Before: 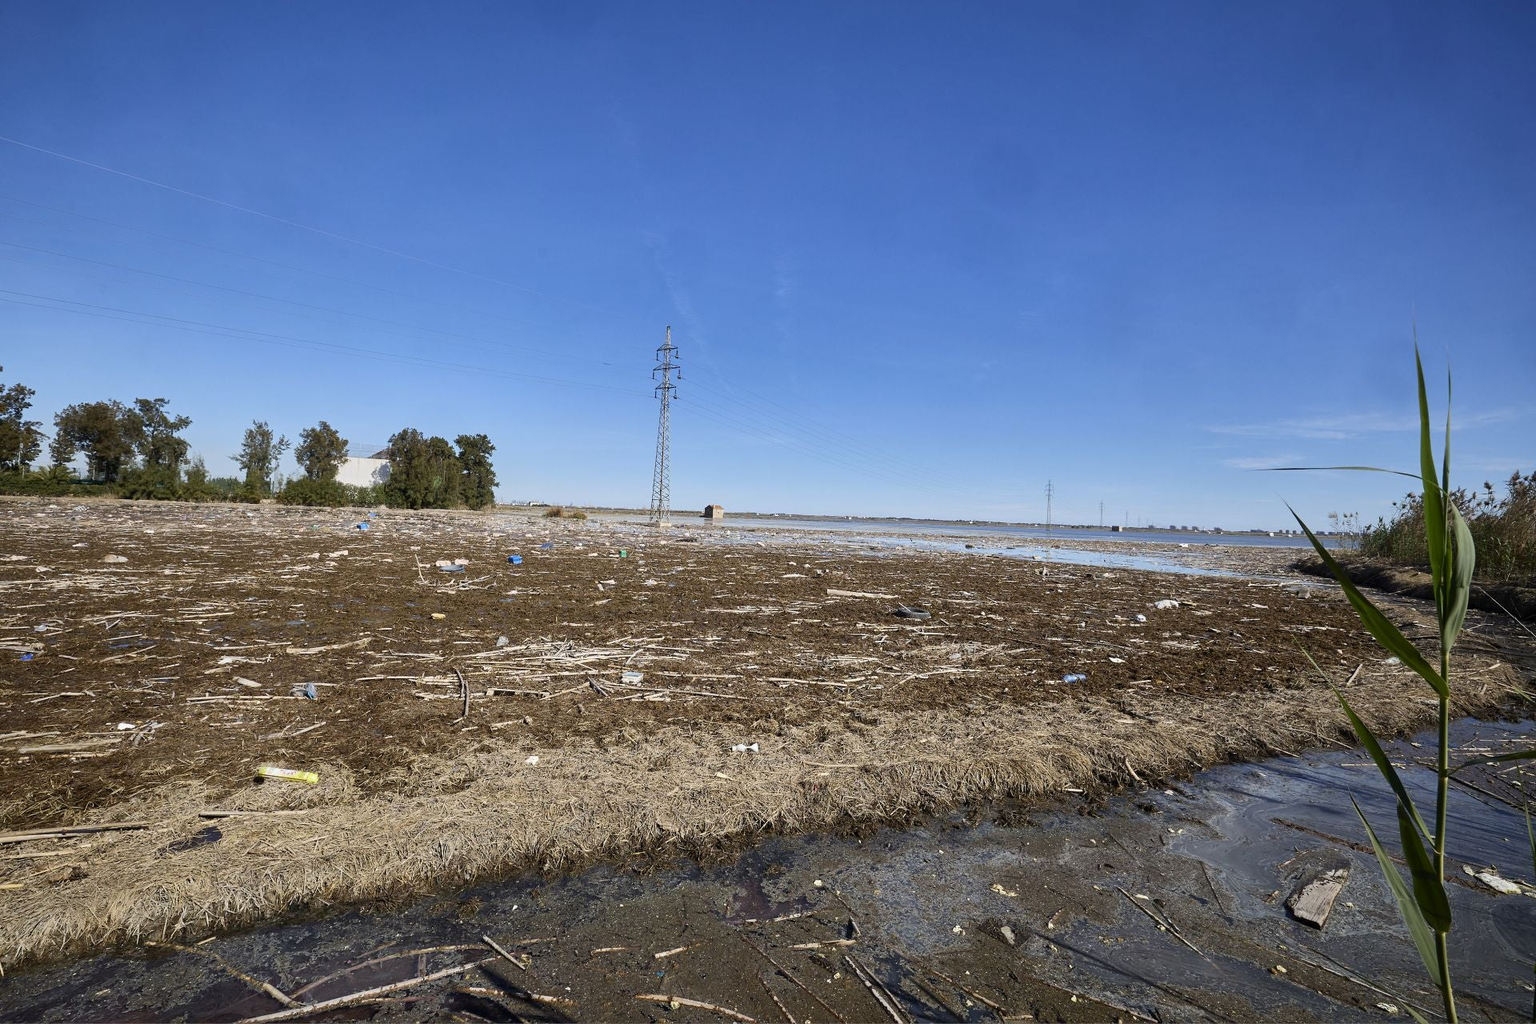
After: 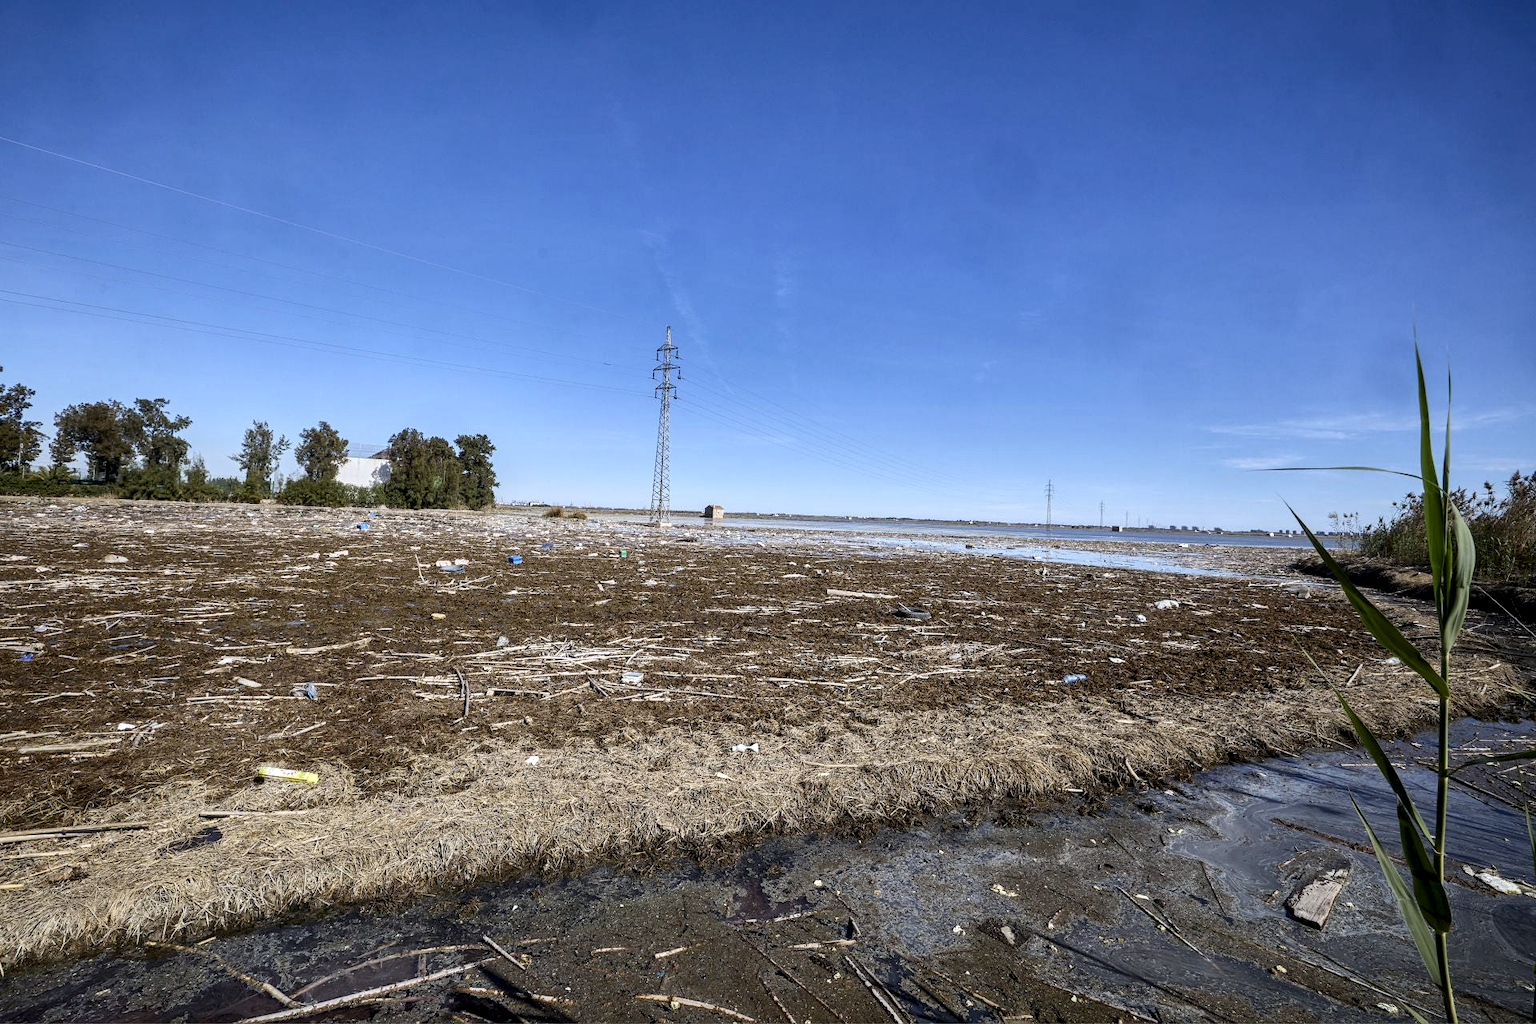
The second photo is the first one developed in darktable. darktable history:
fill light: on, module defaults
white balance: red 0.983, blue 1.036
local contrast: highlights 59%, detail 145%
